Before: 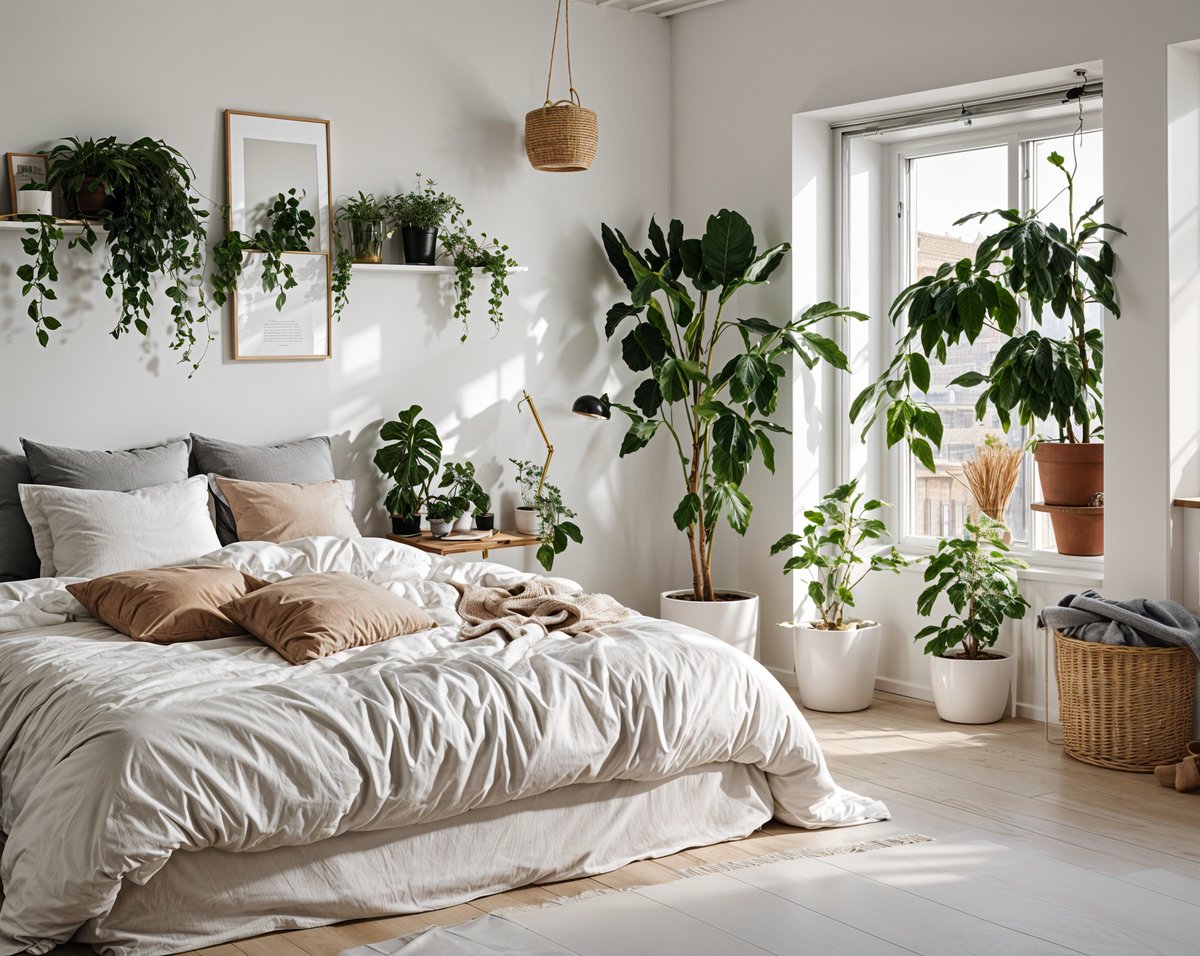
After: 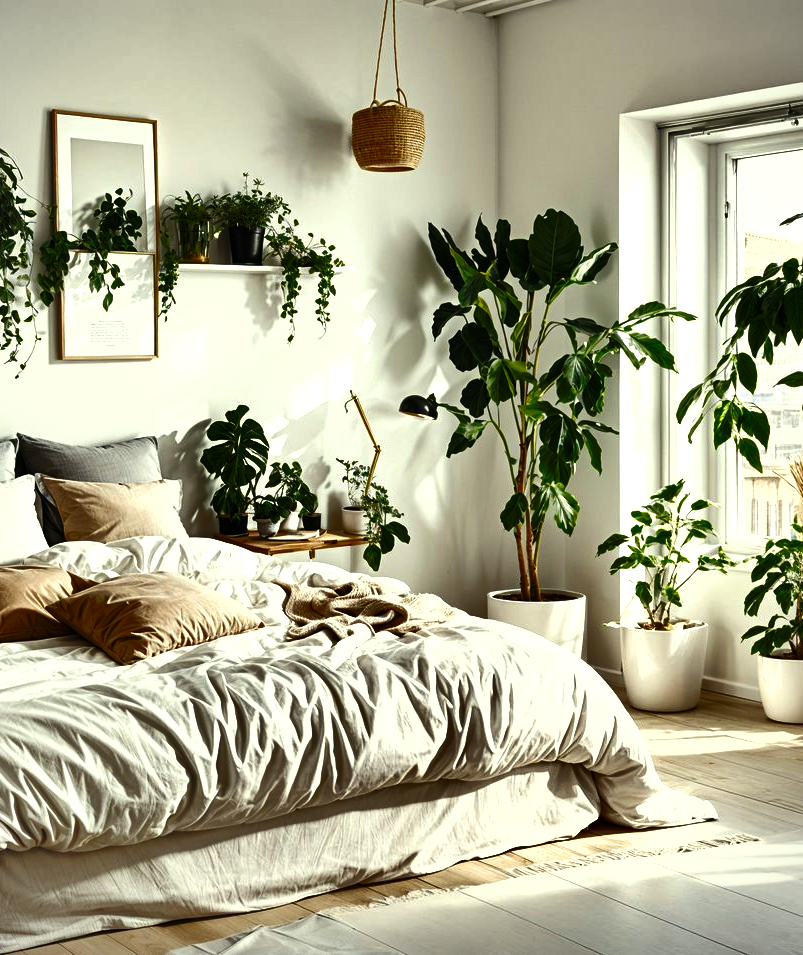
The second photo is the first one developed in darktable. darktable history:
color correction: highlights a* -5.82, highlights b* 10.73
color balance rgb: shadows lift › chroma 0.833%, shadows lift › hue 111.37°, highlights gain › chroma 0.102%, highlights gain › hue 331.21°, white fulcrum 0.98 EV, perceptual saturation grading › global saturation -2.945%, perceptual brilliance grading › global brilliance 4.453%
base curve: curves: ch0 [(0, 0) (0.073, 0.04) (0.157, 0.139) (0.492, 0.492) (0.758, 0.758) (1, 1)], preserve colors none
exposure: exposure 0.52 EV, compensate exposure bias true, compensate highlight preservation false
crop and rotate: left 14.428%, right 18.646%
vignetting: fall-off start 100.48%, brightness -0.276
shadows and highlights: radius 108.97, shadows 44.45, highlights -67.66, low approximation 0.01, soften with gaussian
